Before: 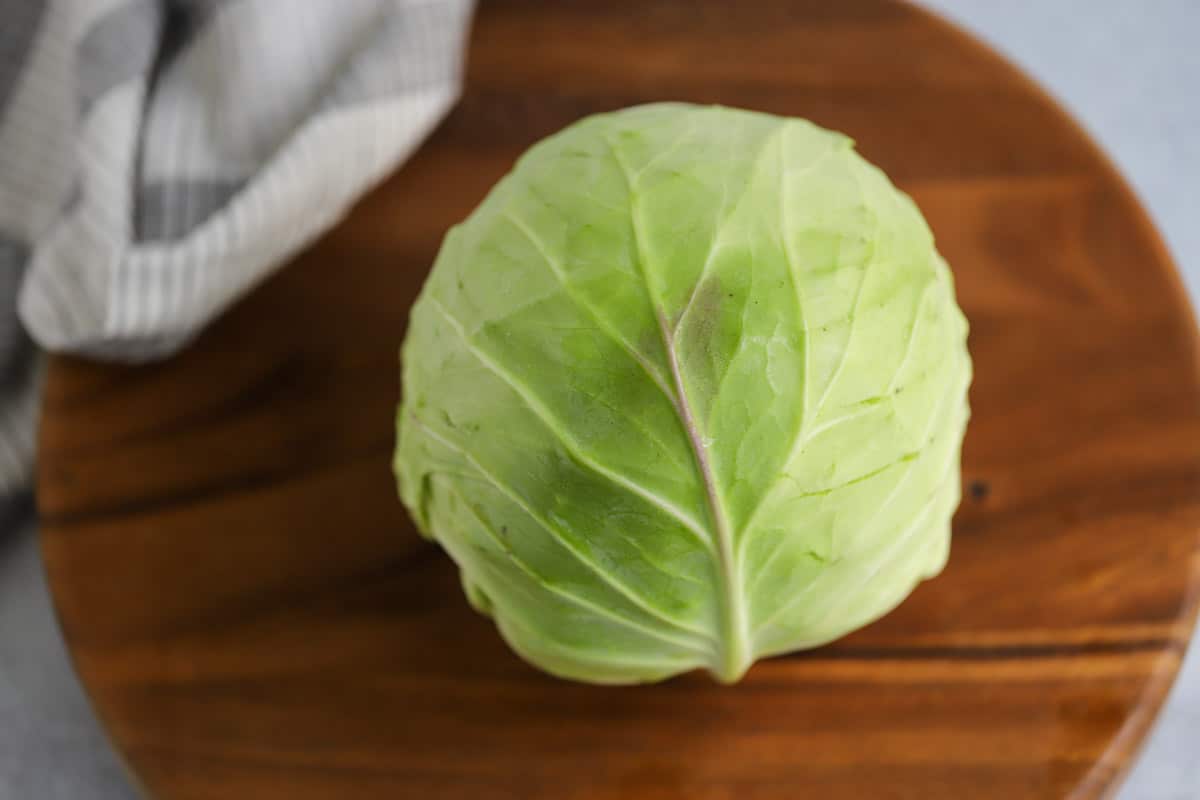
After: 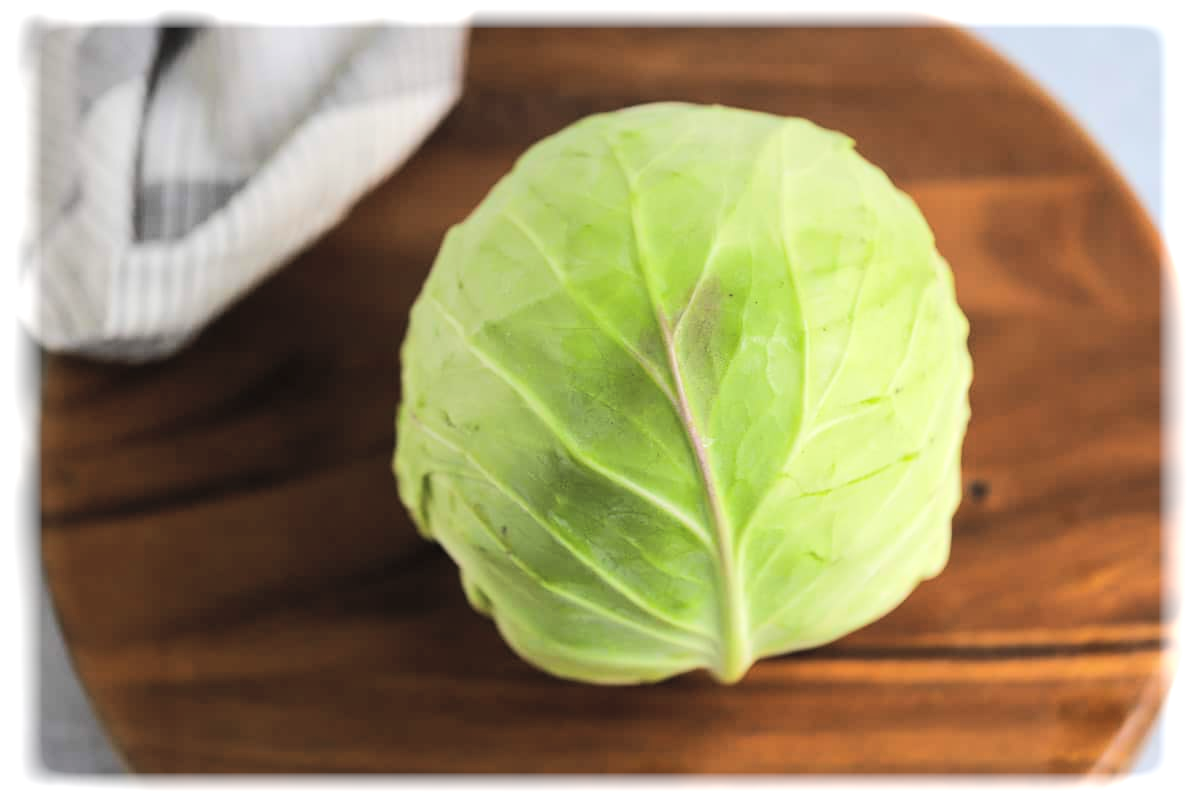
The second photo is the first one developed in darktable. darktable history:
tone equalizer: -8 EV -1.08 EV, -7 EV -1.01 EV, -6 EV -0.867 EV, -5 EV -0.578 EV, -3 EV 0.578 EV, -2 EV 0.867 EV, -1 EV 1.01 EV, +0 EV 1.08 EV, edges refinement/feathering 500, mask exposure compensation -1.57 EV, preserve details no
vignetting: fall-off start 93%, fall-off radius 5%, brightness 1, saturation -0.49, automatic ratio true, width/height ratio 1.332, shape 0.04, unbound false
global tonemap: drago (0.7, 100)
